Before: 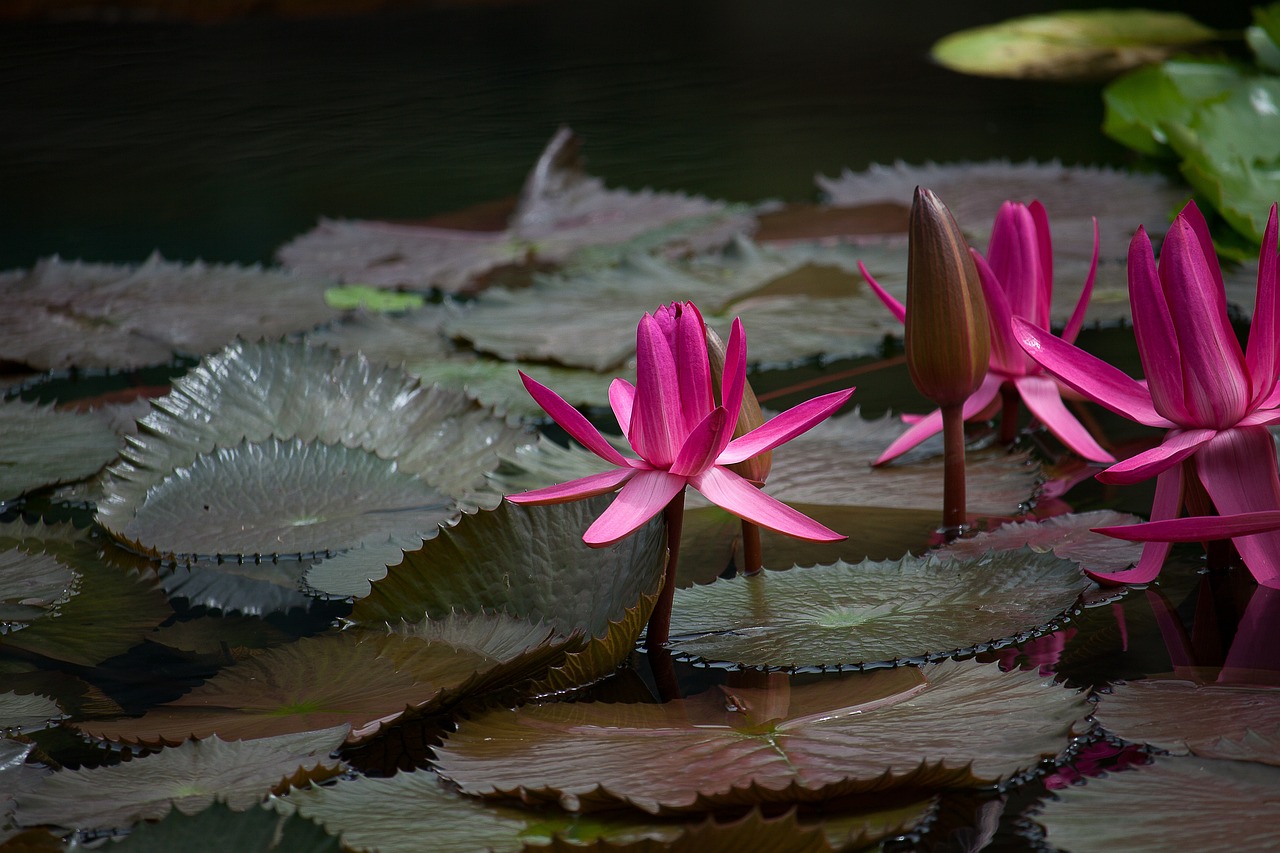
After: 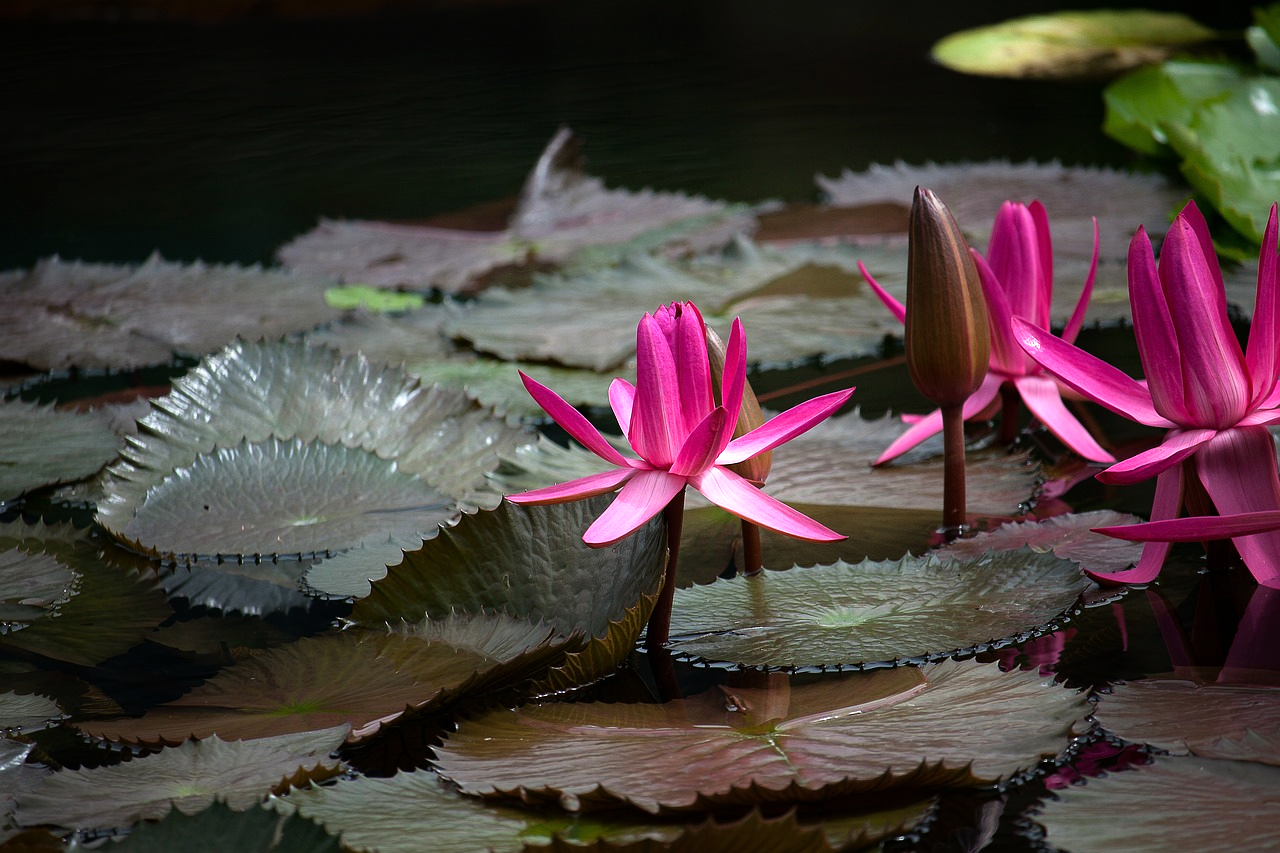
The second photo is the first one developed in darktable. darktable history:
tone equalizer: -8 EV -0.787 EV, -7 EV -0.695 EV, -6 EV -0.605 EV, -5 EV -0.38 EV, -3 EV 0.4 EV, -2 EV 0.6 EV, -1 EV 0.679 EV, +0 EV 0.773 EV
